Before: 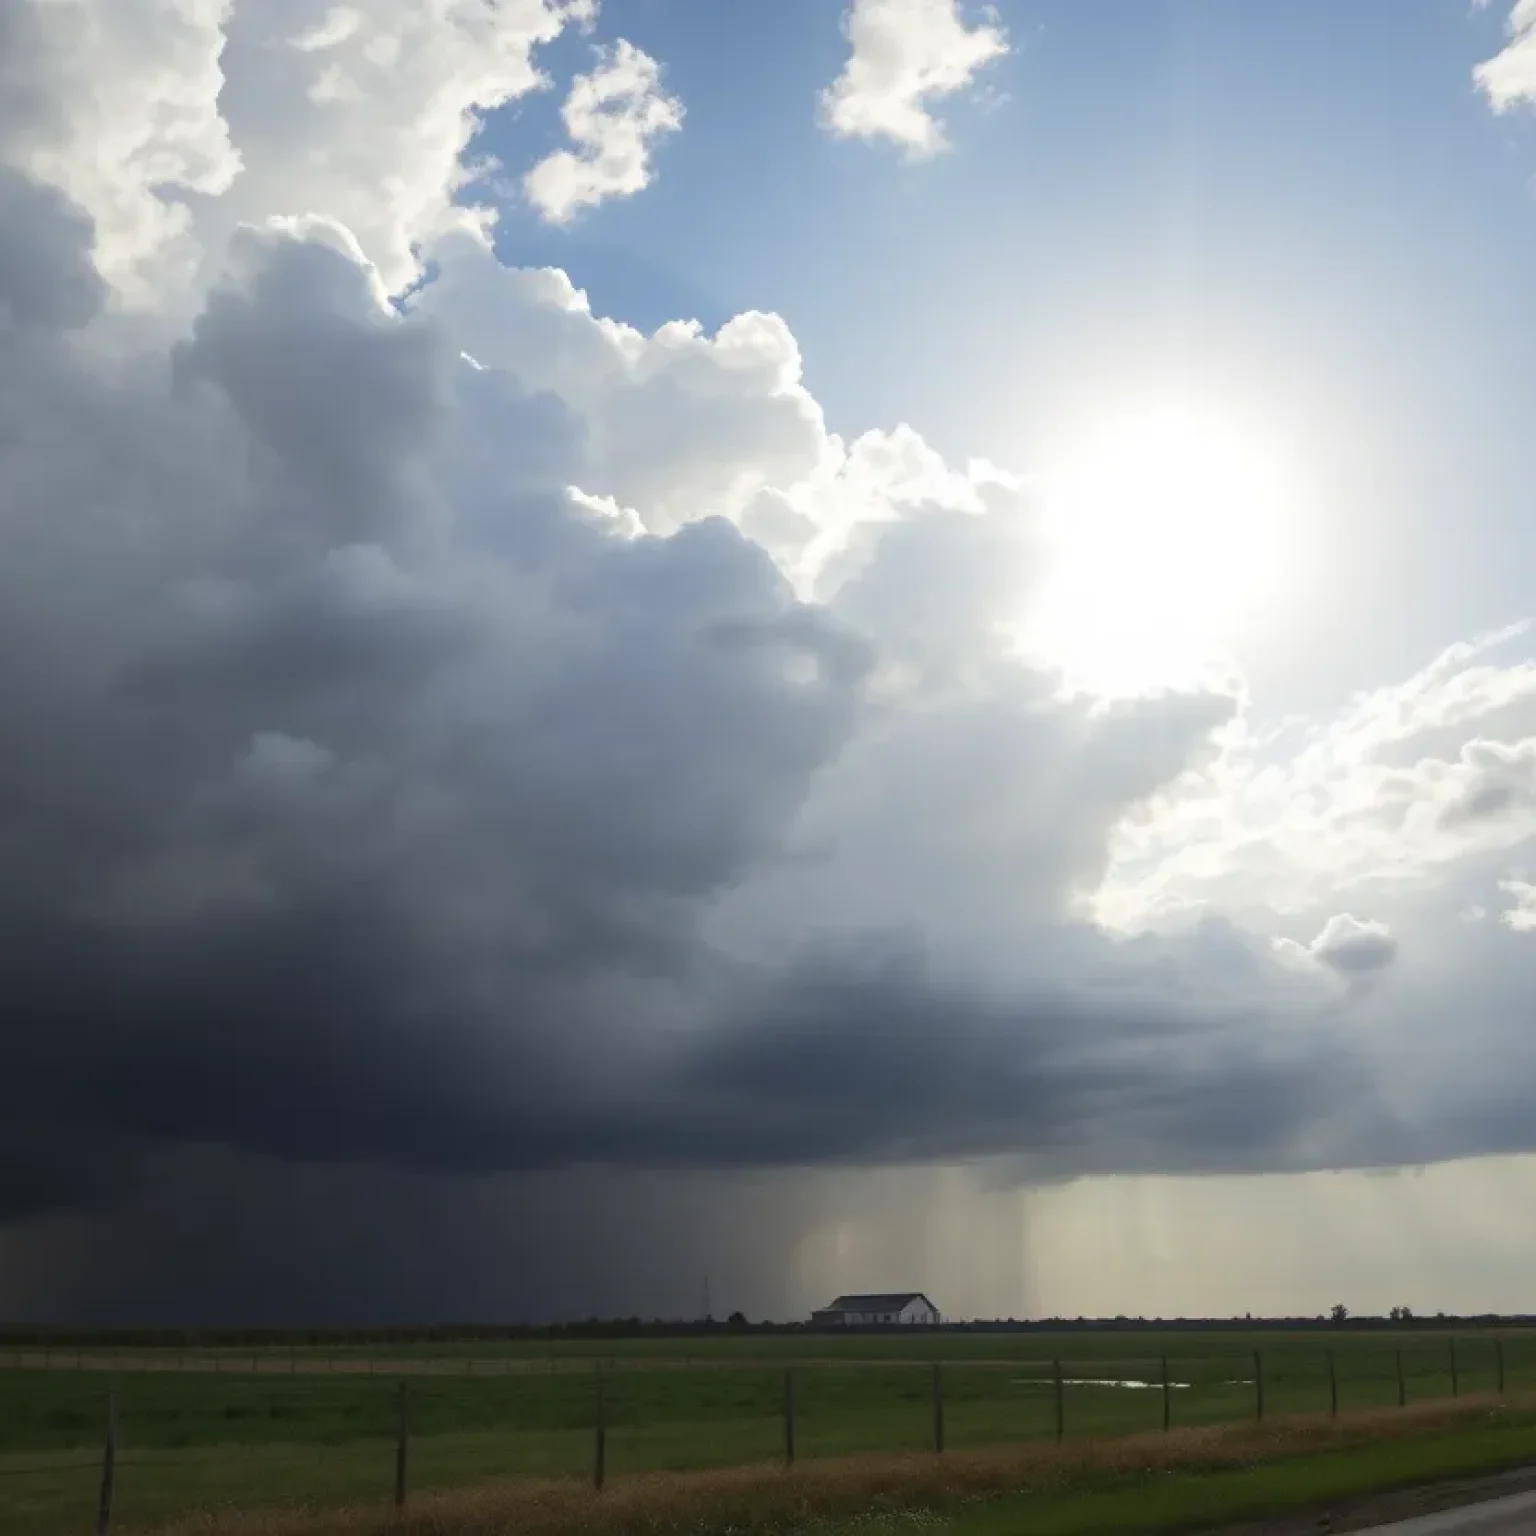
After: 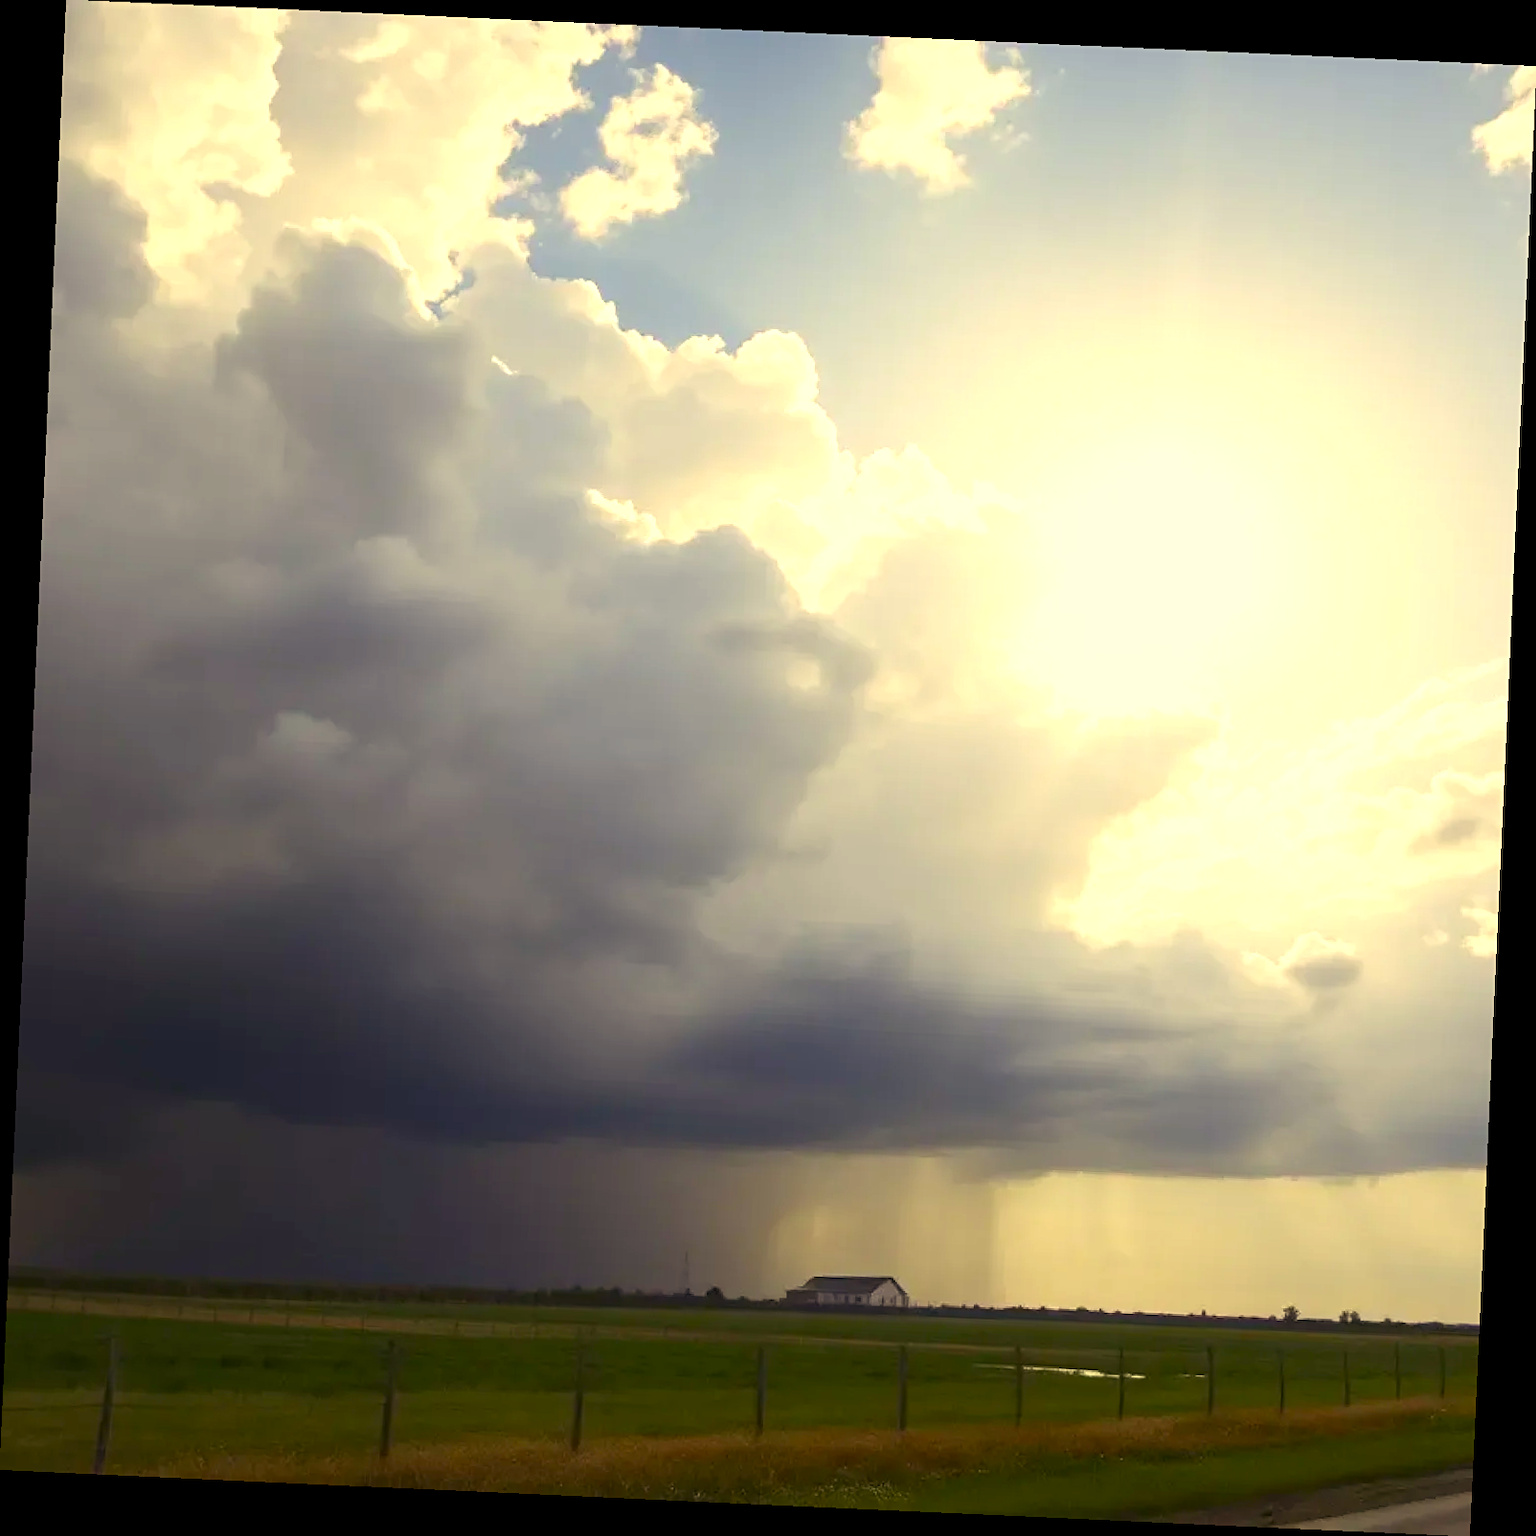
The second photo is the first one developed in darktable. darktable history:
crop and rotate: angle -2.6°
exposure: exposure 0.201 EV, compensate highlight preservation false
levels: black 0.016%, levels [0, 0.492, 0.984]
sharpen: amount 0.218
color balance rgb: highlights gain › luminance 15.274%, highlights gain › chroma 6.912%, highlights gain › hue 128.58°, linear chroma grading › global chroma 14.707%, perceptual saturation grading › global saturation 20%, perceptual saturation grading › highlights -25.126%, perceptual saturation grading › shadows 24.443%
color correction: highlights a* 21.82, highlights b* 21.84
tone equalizer: on, module defaults
